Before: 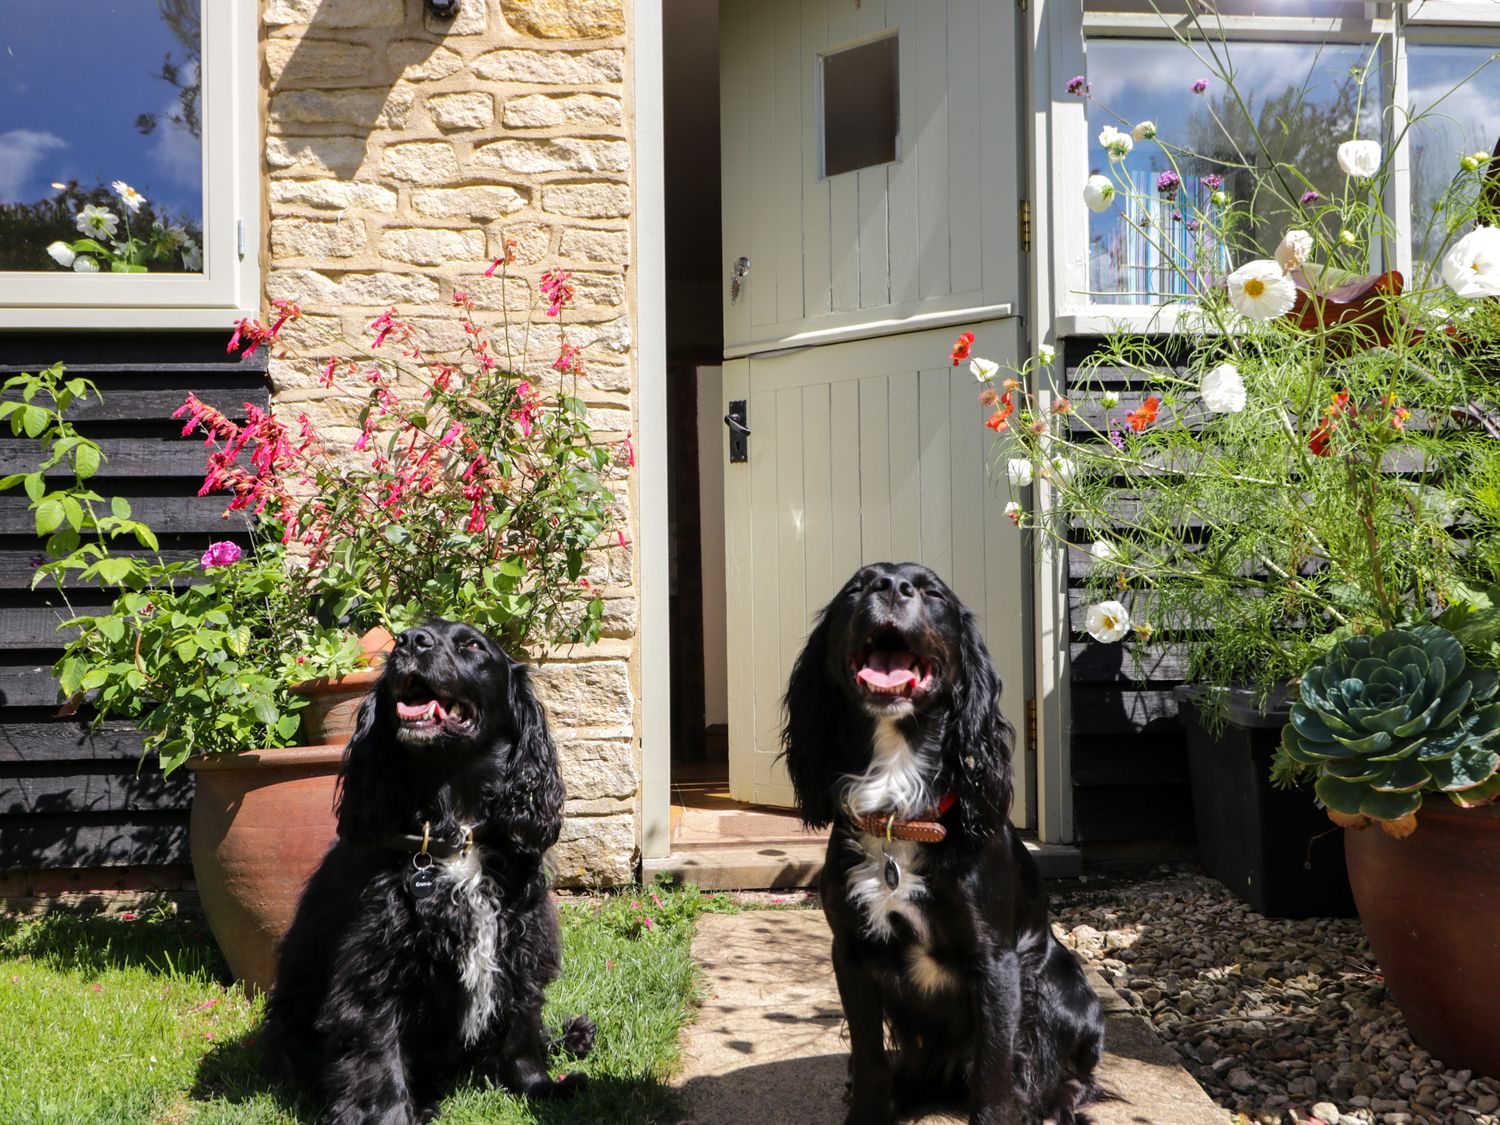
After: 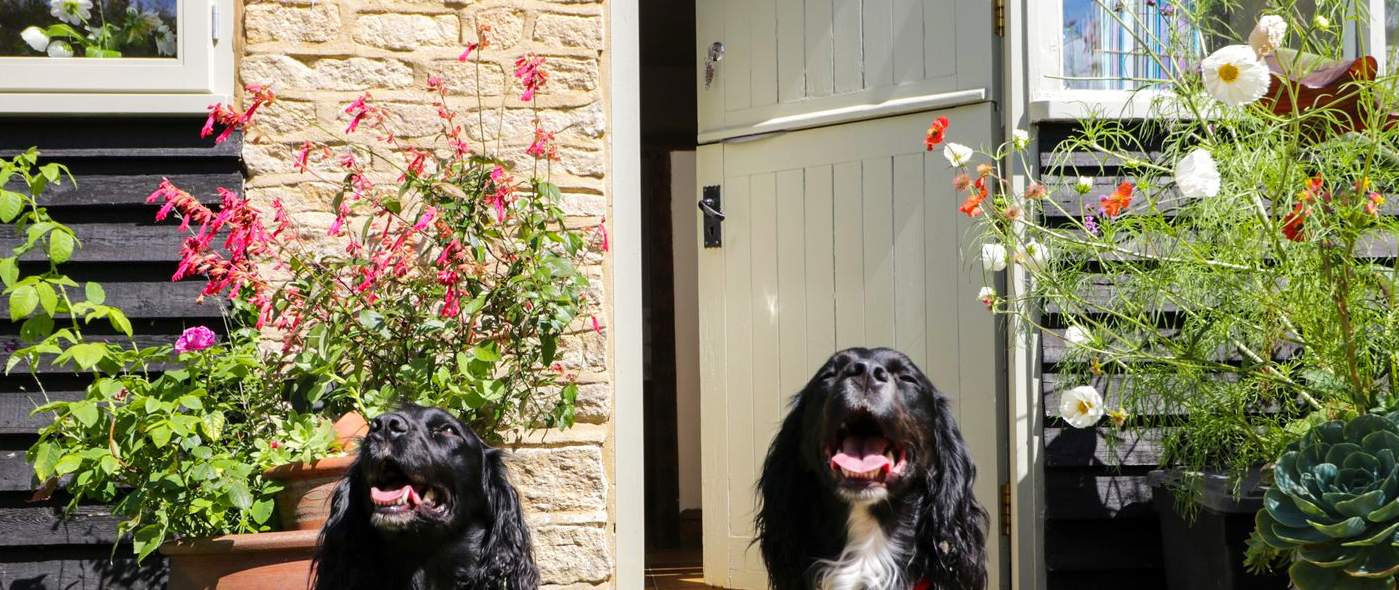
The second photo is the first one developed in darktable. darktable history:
crop: left 1.767%, top 19.152%, right 4.959%, bottom 28.385%
color balance rgb: perceptual saturation grading › global saturation 0.882%, global vibrance 20%
base curve: curves: ch0 [(0, 0) (0.472, 0.508) (1, 1)], preserve colors none
tone equalizer: smoothing diameter 24.84%, edges refinement/feathering 8.28, preserve details guided filter
